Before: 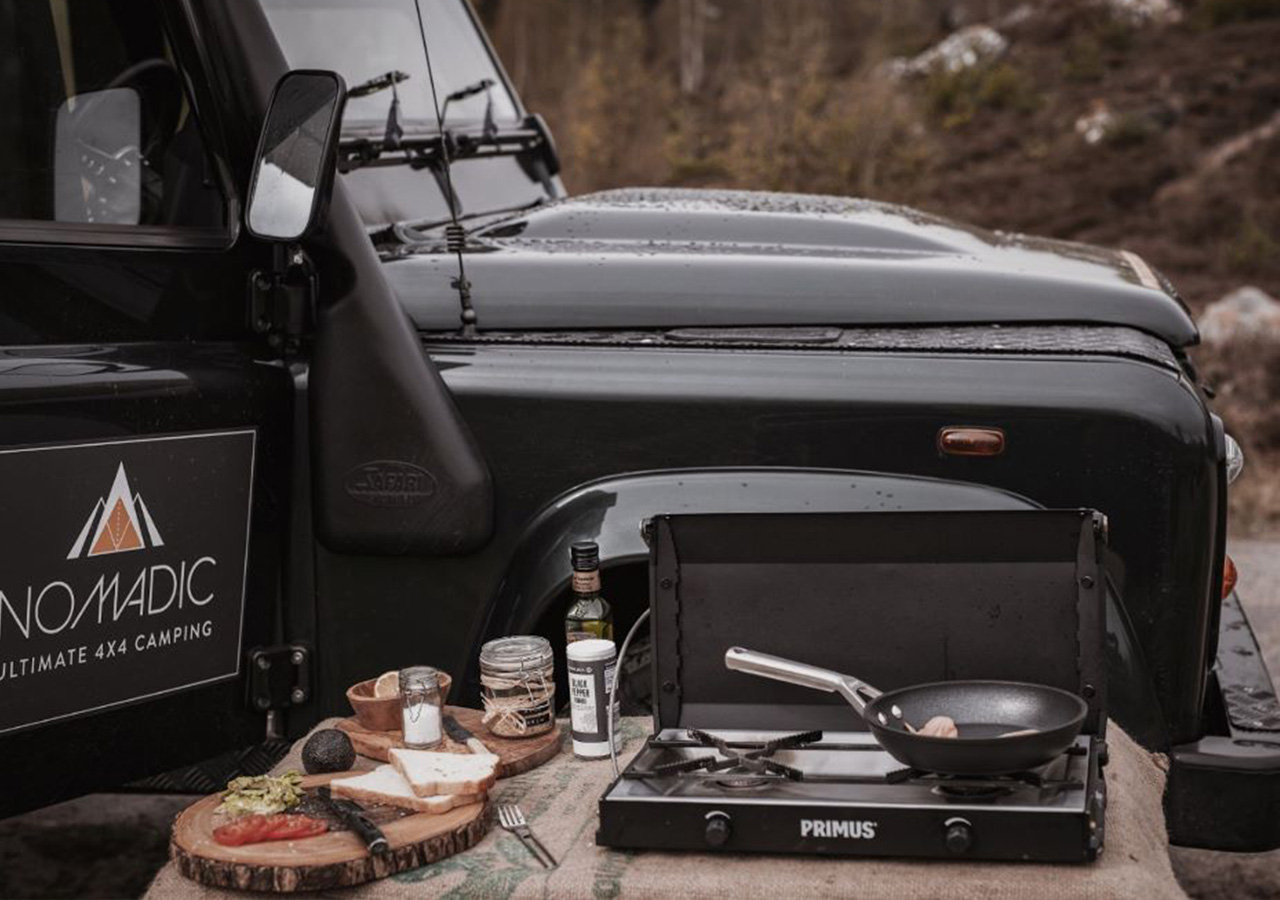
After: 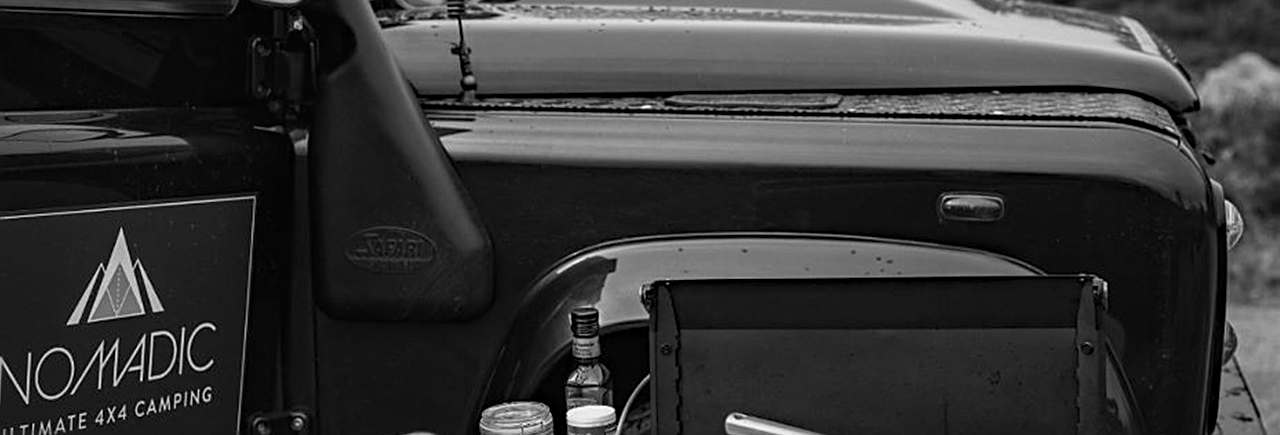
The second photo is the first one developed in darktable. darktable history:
crop and rotate: top 26.056%, bottom 25.543%
color balance rgb: perceptual saturation grading › global saturation 20%, perceptual saturation grading › highlights -50%, perceptual saturation grading › shadows 30%
haze removal: compatibility mode true, adaptive false
color zones: curves: ch1 [(0, -0.394) (0.143, -0.394) (0.286, -0.394) (0.429, -0.392) (0.571, -0.391) (0.714, -0.391) (0.857, -0.391) (1, -0.394)]
sharpen: on, module defaults
